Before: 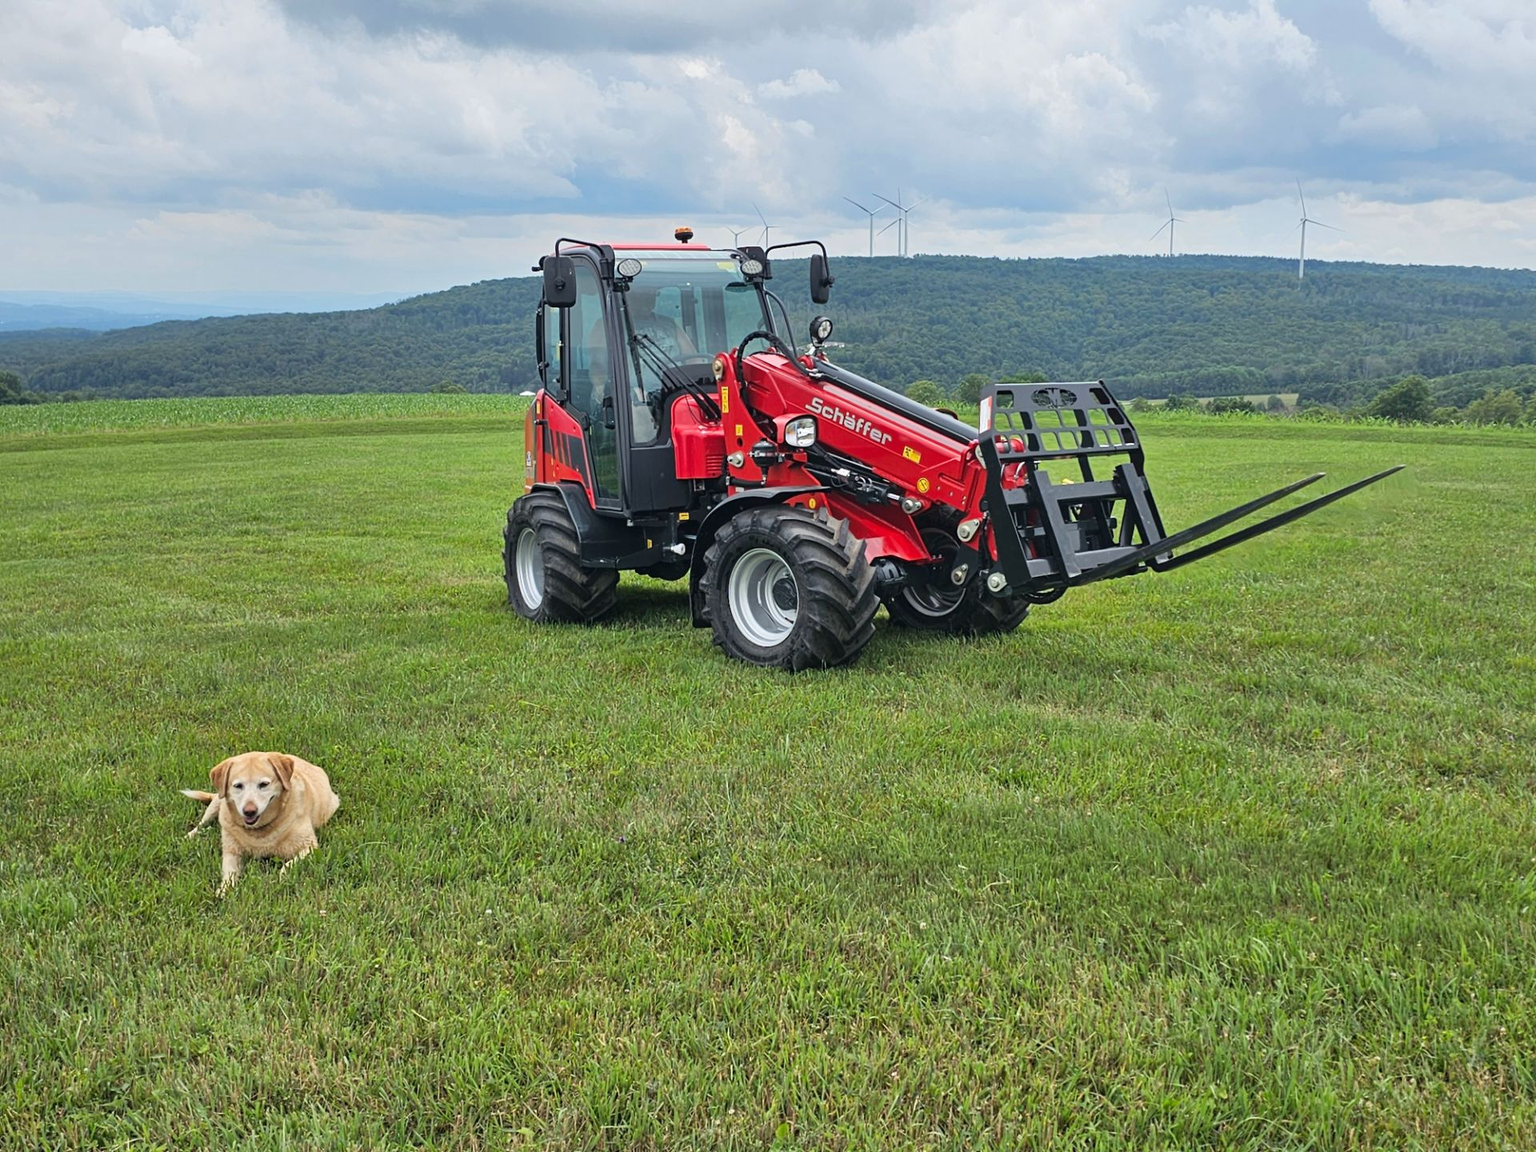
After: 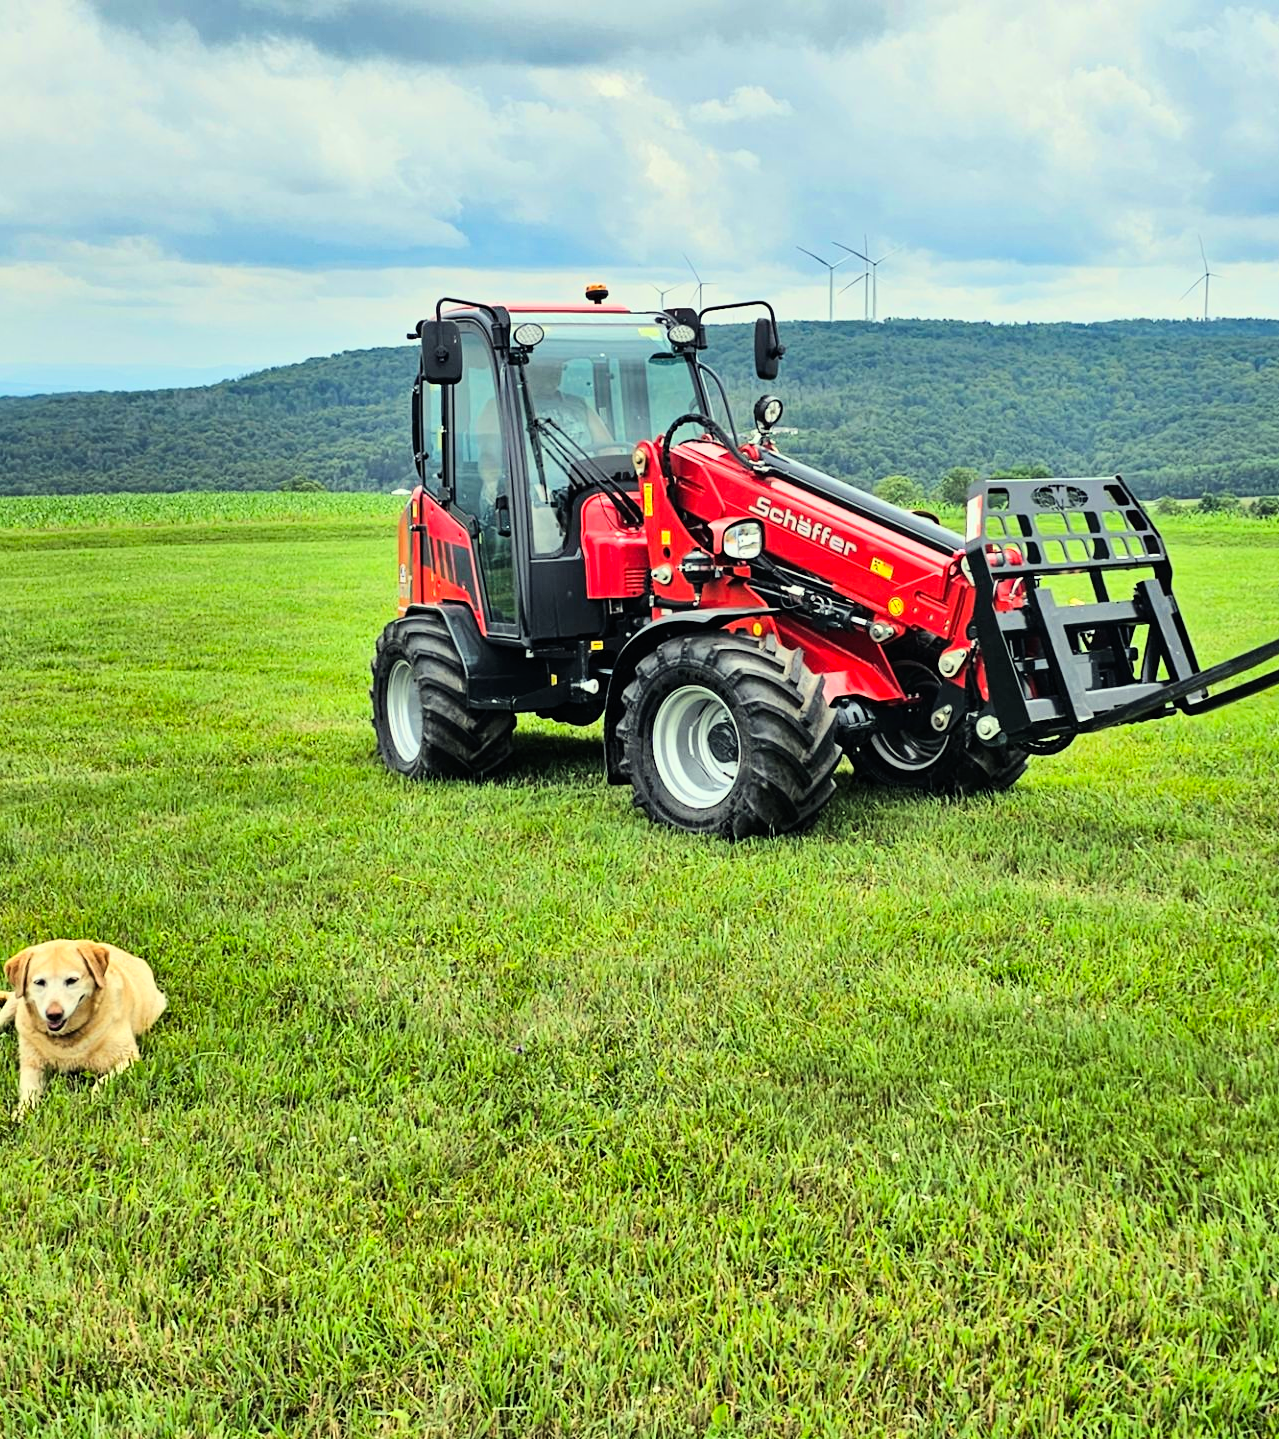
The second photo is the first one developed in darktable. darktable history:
crop and rotate: left 13.47%, right 19.886%
tone curve: curves: ch0 [(0, 0) (0.003, 0) (0.011, 0.001) (0.025, 0.003) (0.044, 0.005) (0.069, 0.012) (0.1, 0.023) (0.136, 0.039) (0.177, 0.088) (0.224, 0.15) (0.277, 0.24) (0.335, 0.337) (0.399, 0.437) (0.468, 0.535) (0.543, 0.629) (0.623, 0.71) (0.709, 0.782) (0.801, 0.856) (0.898, 0.94) (1, 1)]
color correction: highlights a* -5.73, highlights b* 10.66
shadows and highlights: radius 109.12, shadows 23.8, highlights -58.01, low approximation 0.01, soften with gaussian
contrast brightness saturation: contrast 0.201, brightness 0.164, saturation 0.217
